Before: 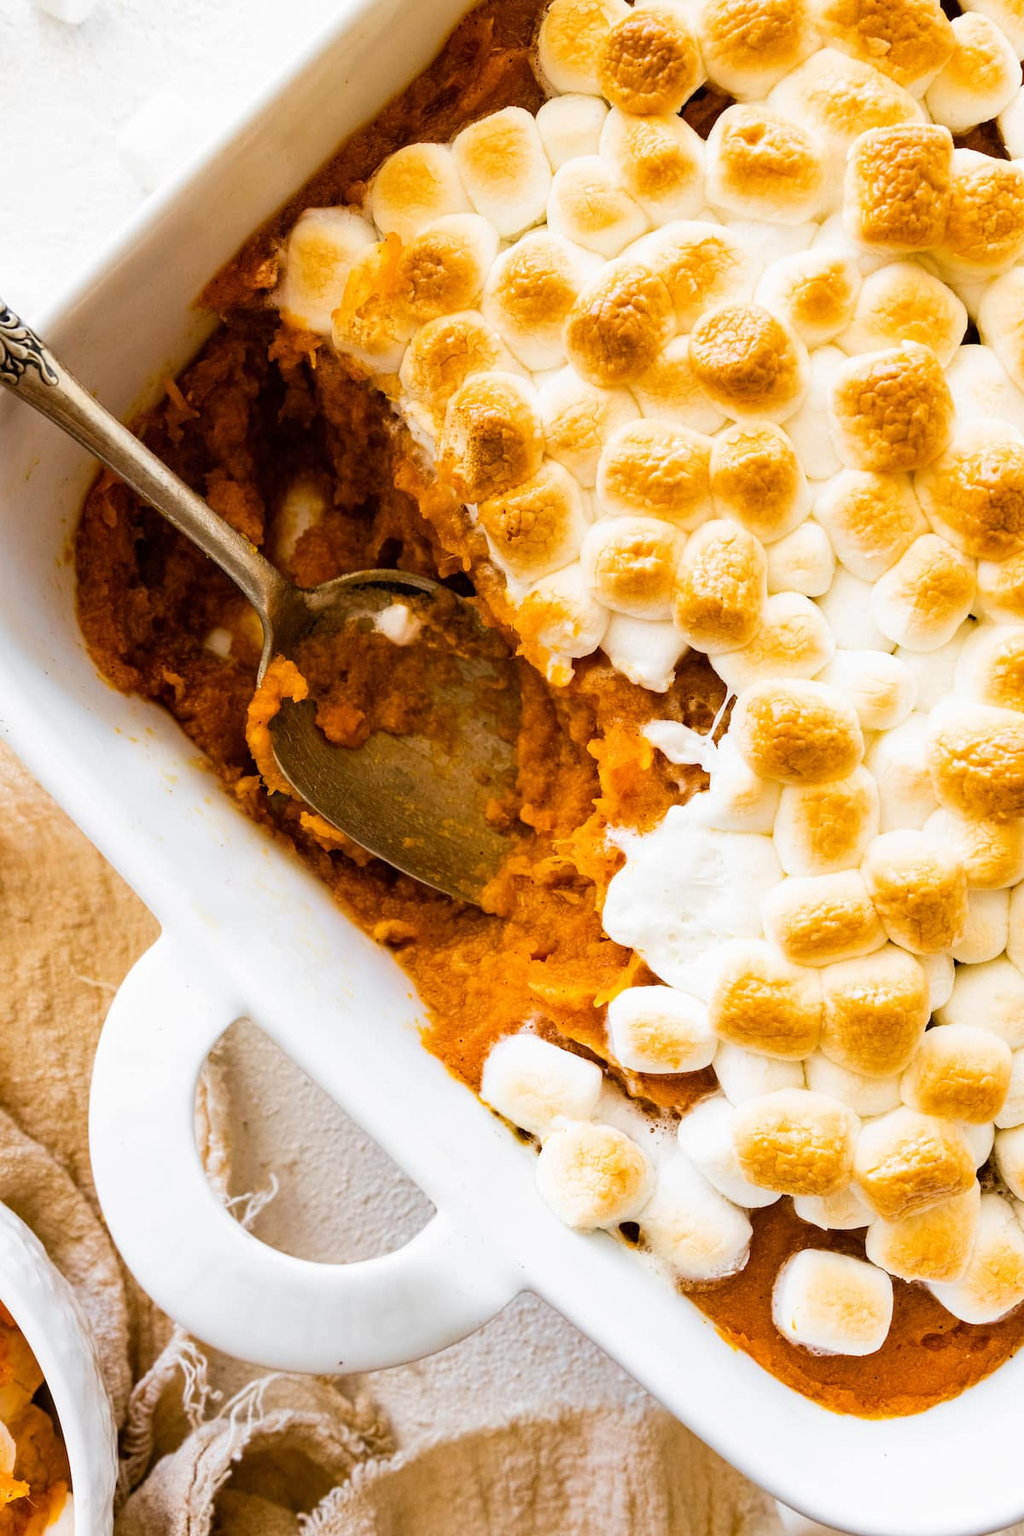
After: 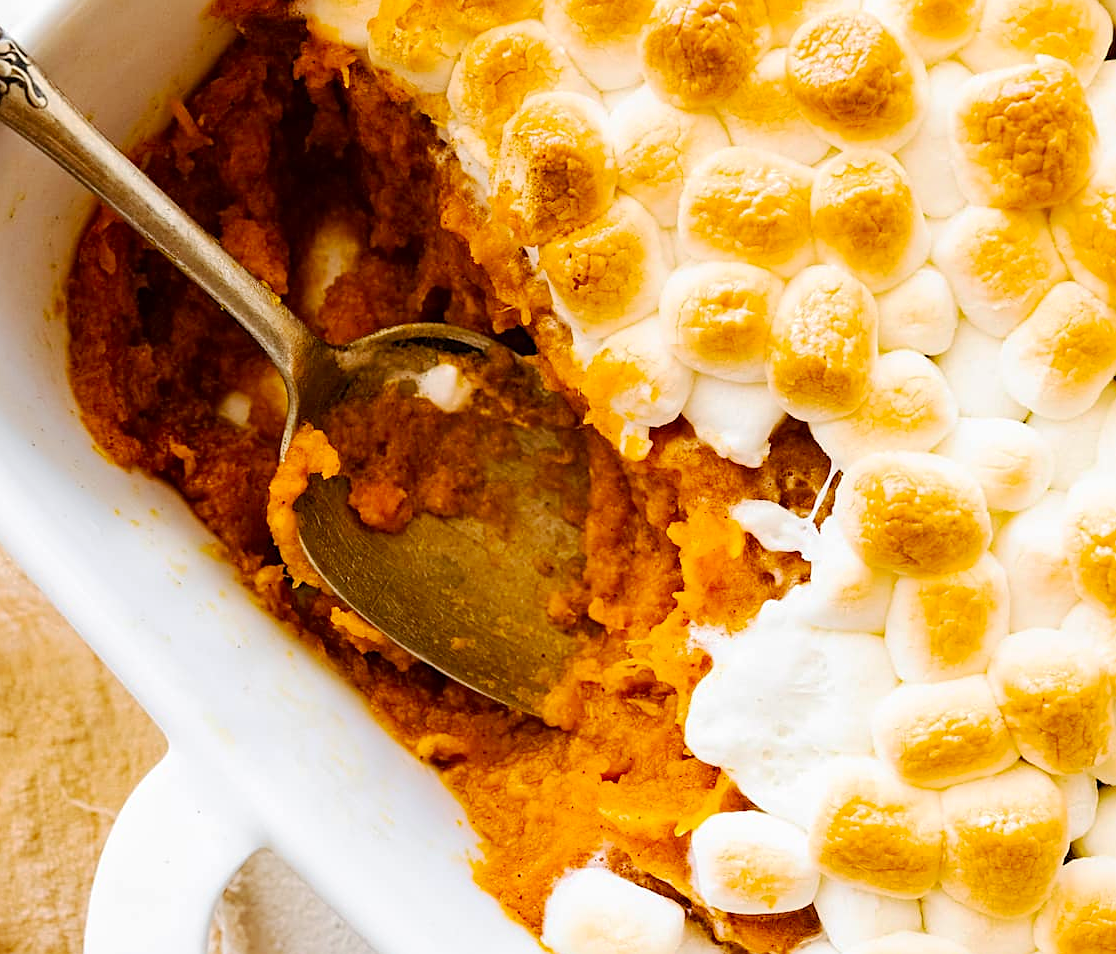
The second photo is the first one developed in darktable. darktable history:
contrast brightness saturation: contrast 0.084, saturation 0.199
sharpen: on, module defaults
base curve: curves: ch0 [(0, 0) (0.262, 0.32) (0.722, 0.705) (1, 1)], preserve colors none
exposure: compensate highlight preservation false
crop: left 1.792%, top 19.165%, right 5.202%, bottom 27.803%
